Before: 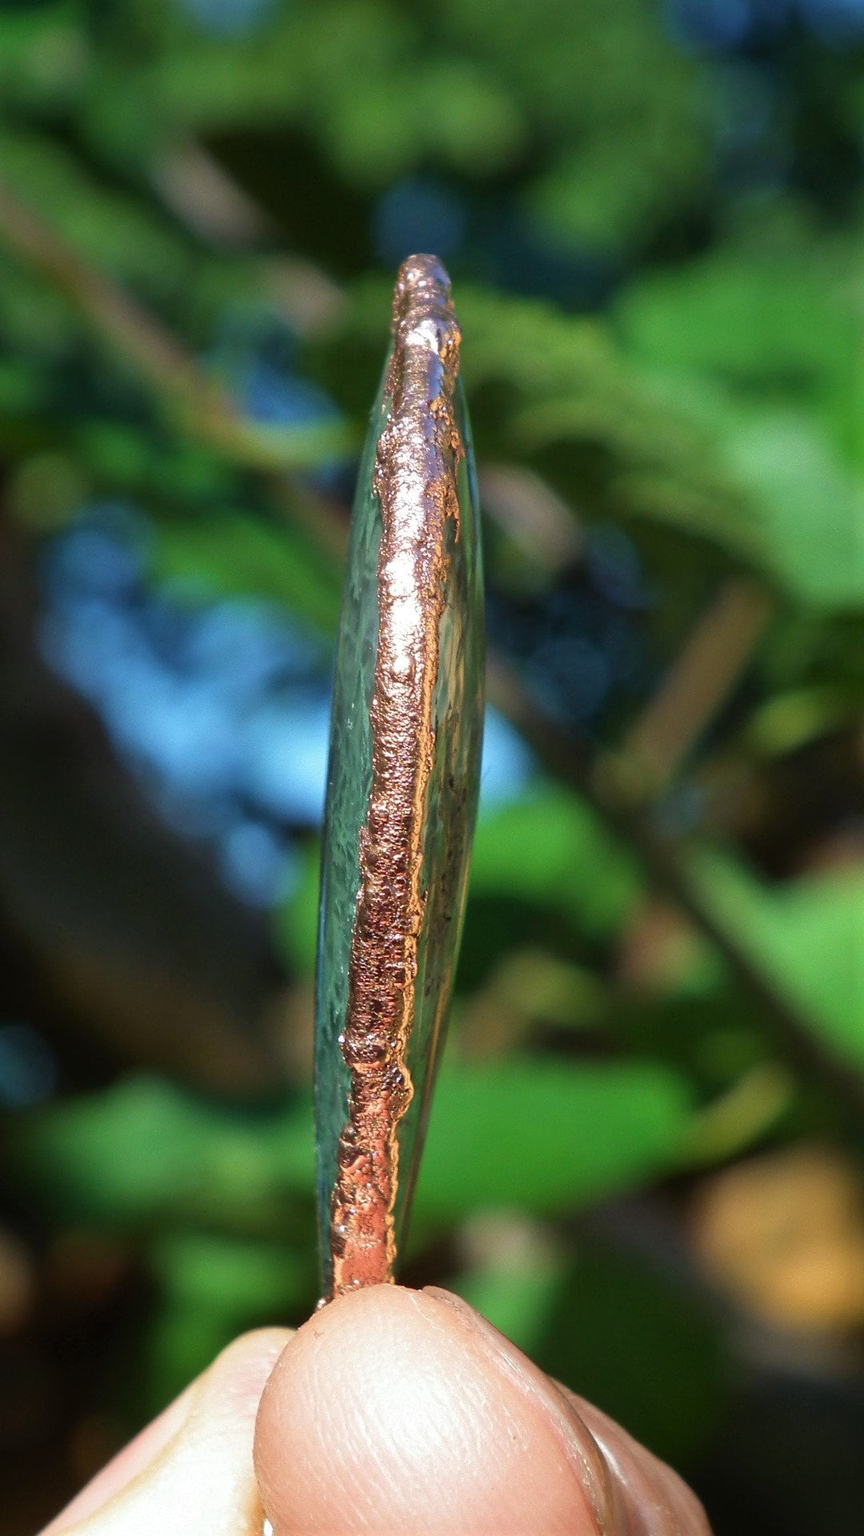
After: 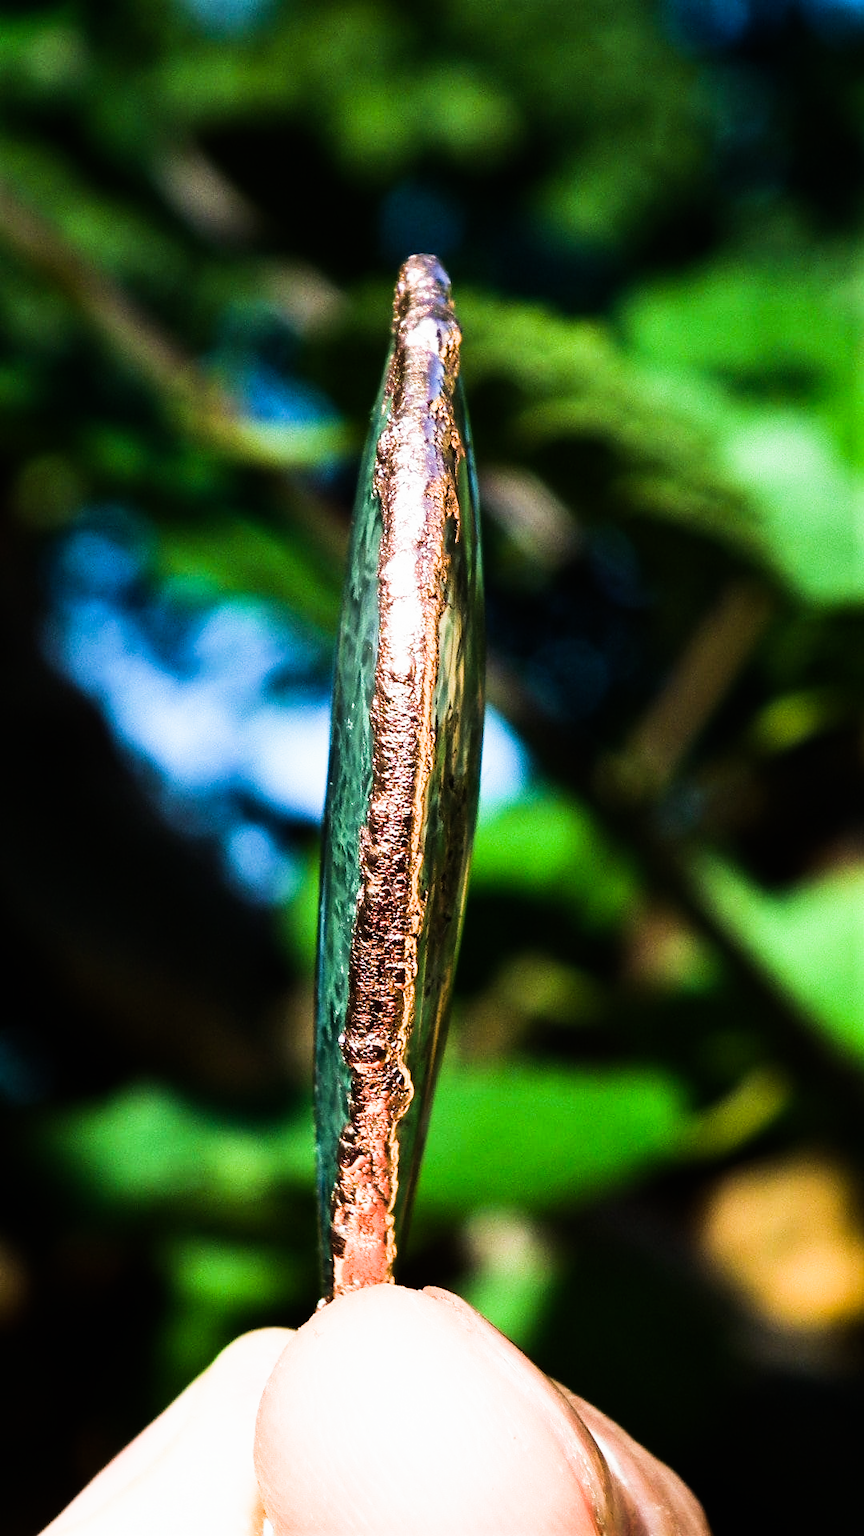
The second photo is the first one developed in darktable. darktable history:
rotate and perspective: automatic cropping off
tone equalizer: -8 EV -1.08 EV, -7 EV -1.01 EV, -6 EV -0.867 EV, -5 EV -0.578 EV, -3 EV 0.578 EV, -2 EV 0.867 EV, -1 EV 1.01 EV, +0 EV 1.08 EV, edges refinement/feathering 500, mask exposure compensation -1.57 EV, preserve details no
sigmoid: contrast 1.86, skew 0.35
